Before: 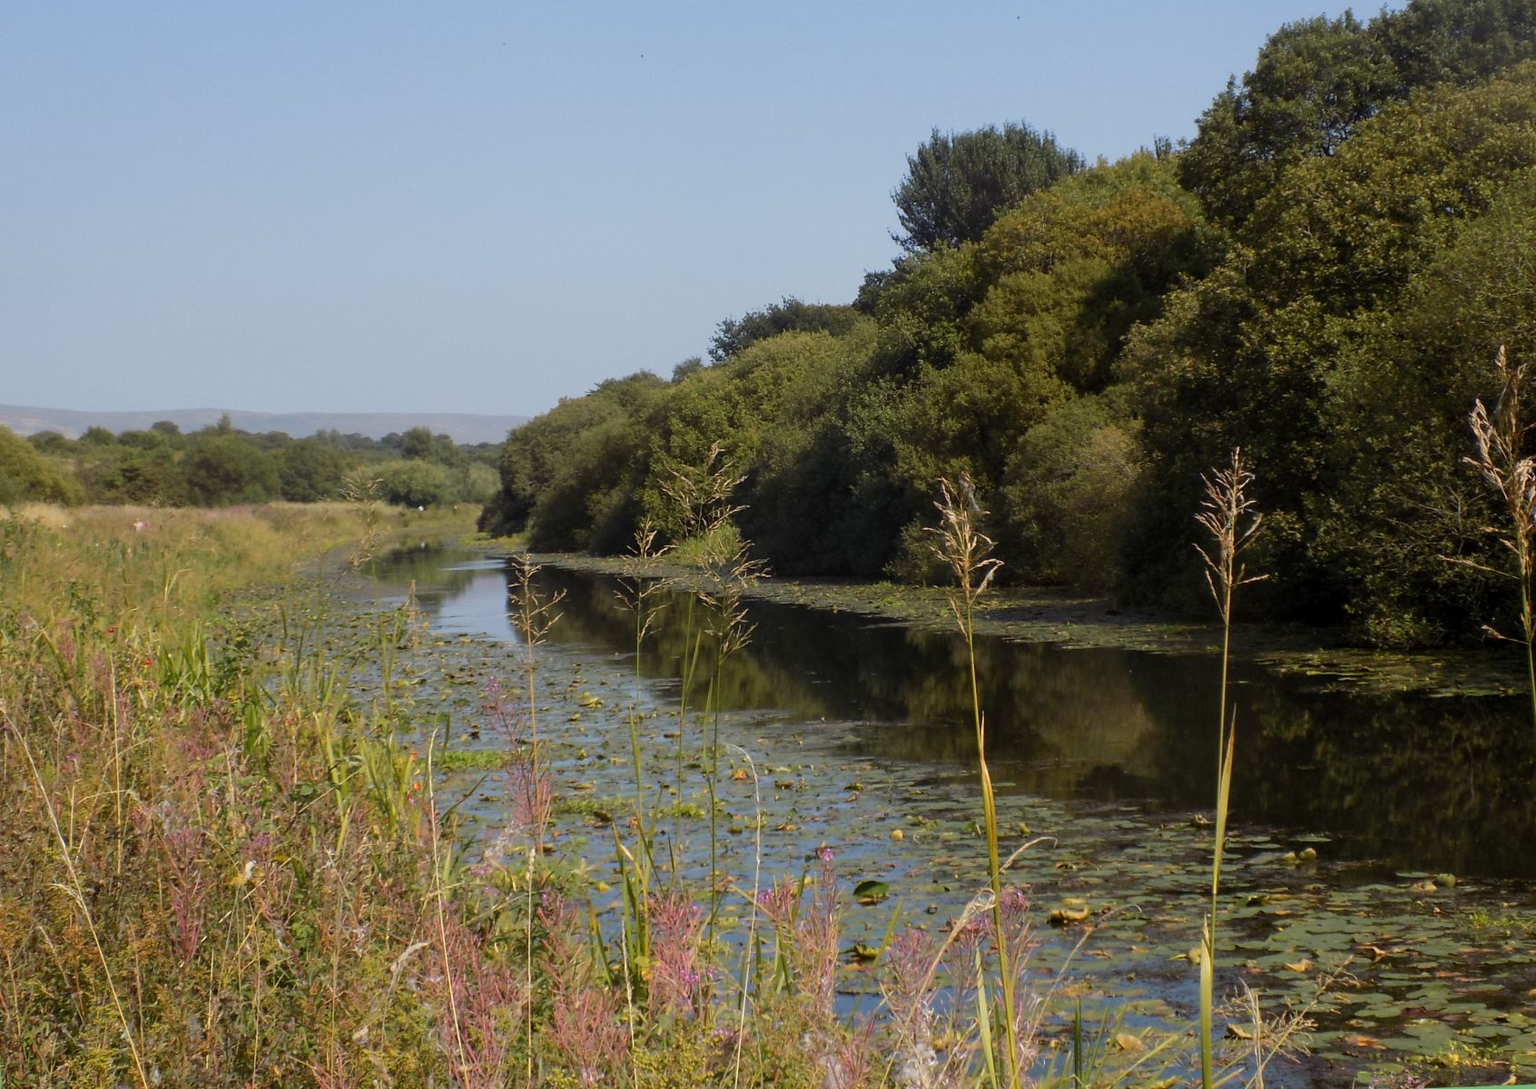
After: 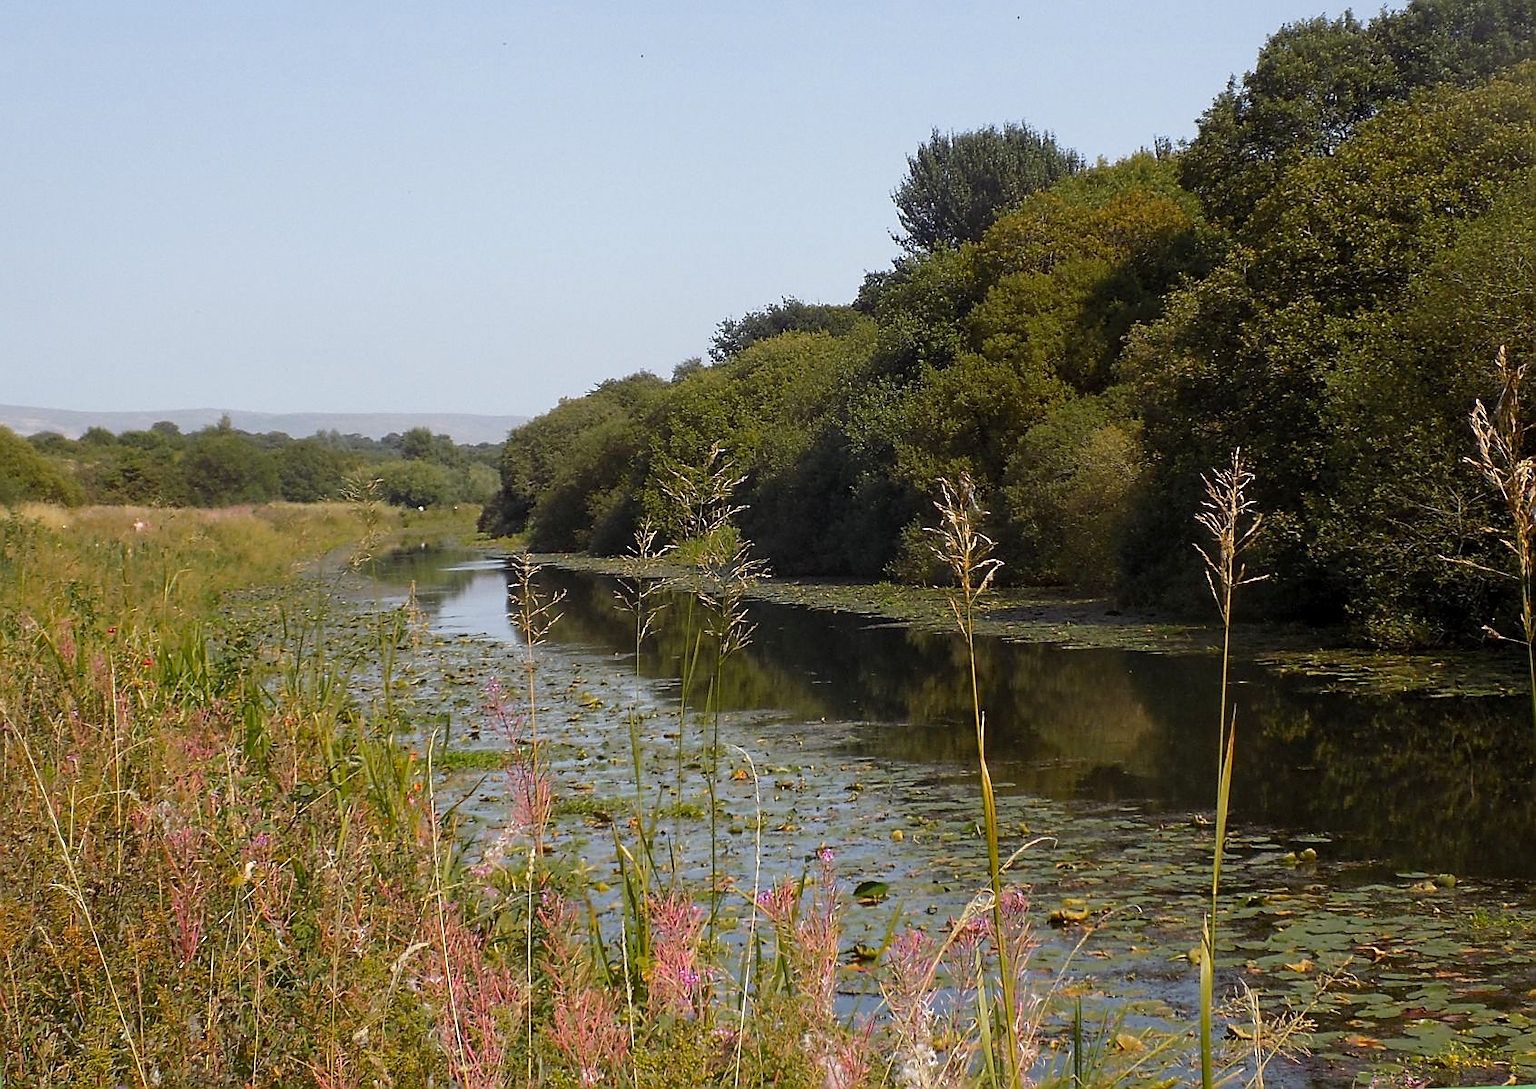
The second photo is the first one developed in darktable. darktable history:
sharpen: radius 1.4, amount 1.25, threshold 0.7
exposure: exposure 0.426 EV, compensate highlight preservation false
color zones: curves: ch0 [(0, 0.48) (0.209, 0.398) (0.305, 0.332) (0.429, 0.493) (0.571, 0.5) (0.714, 0.5) (0.857, 0.5) (1, 0.48)]; ch1 [(0, 0.633) (0.143, 0.586) (0.286, 0.489) (0.429, 0.448) (0.571, 0.31) (0.714, 0.335) (0.857, 0.492) (1, 0.633)]; ch2 [(0, 0.448) (0.143, 0.498) (0.286, 0.5) (0.429, 0.5) (0.571, 0.5) (0.714, 0.5) (0.857, 0.5) (1, 0.448)]
